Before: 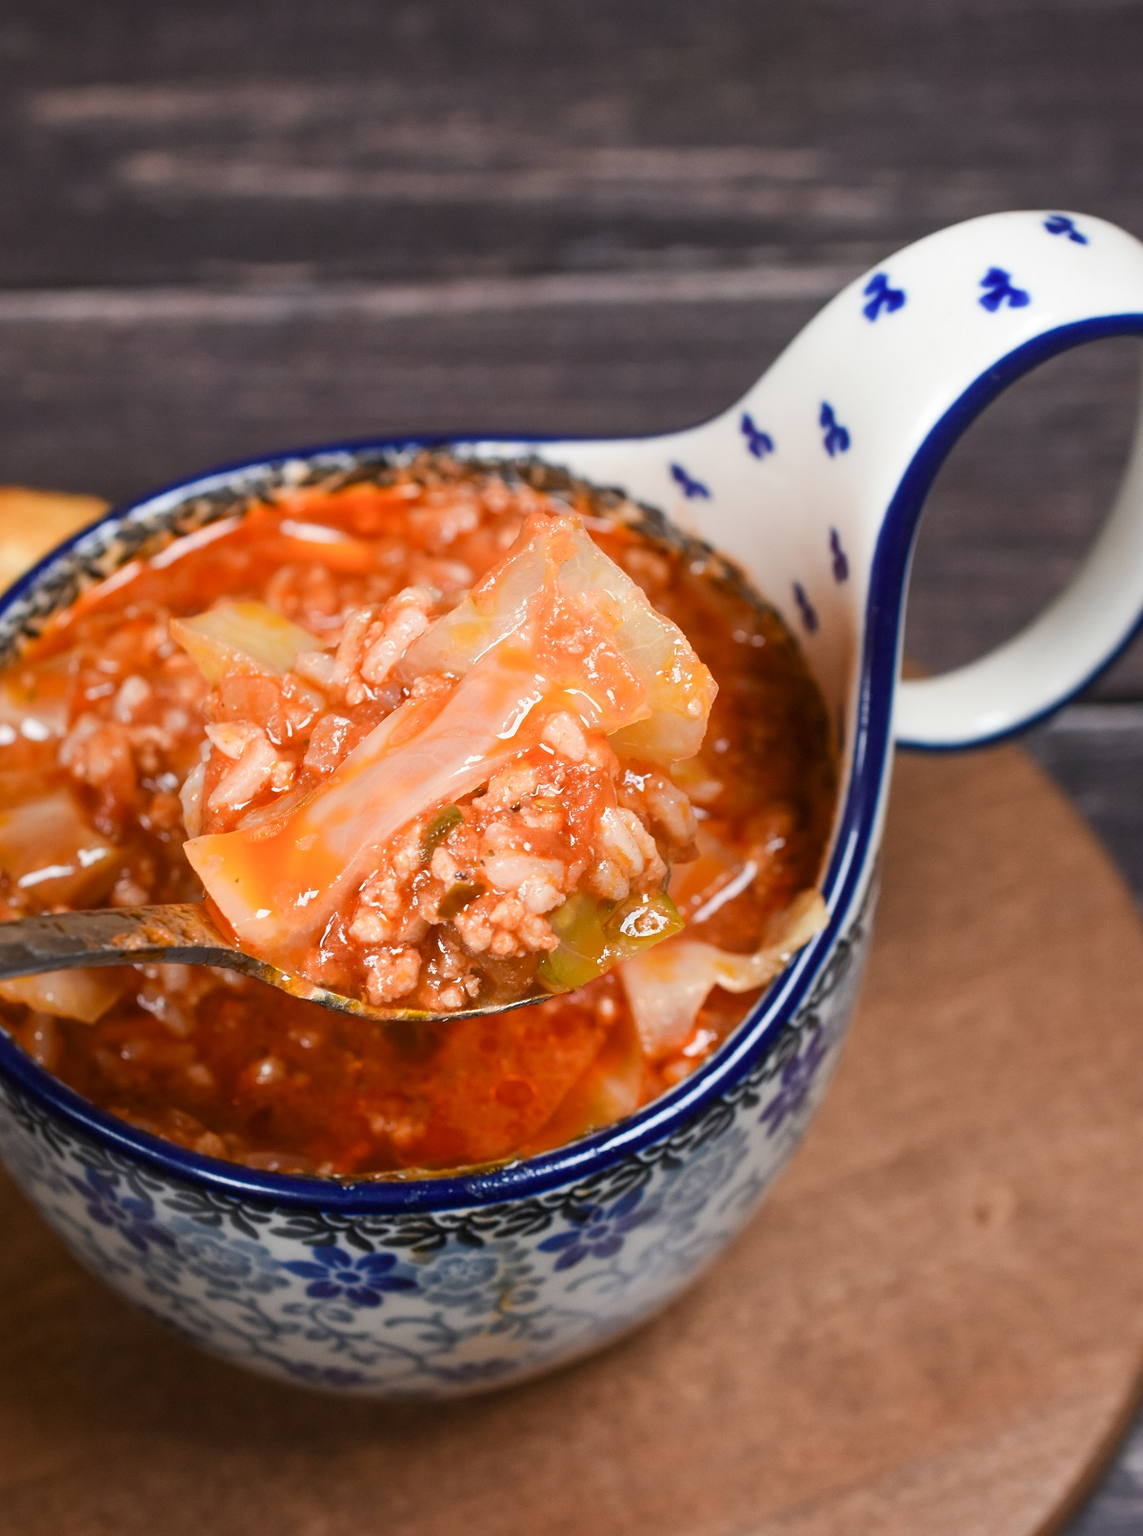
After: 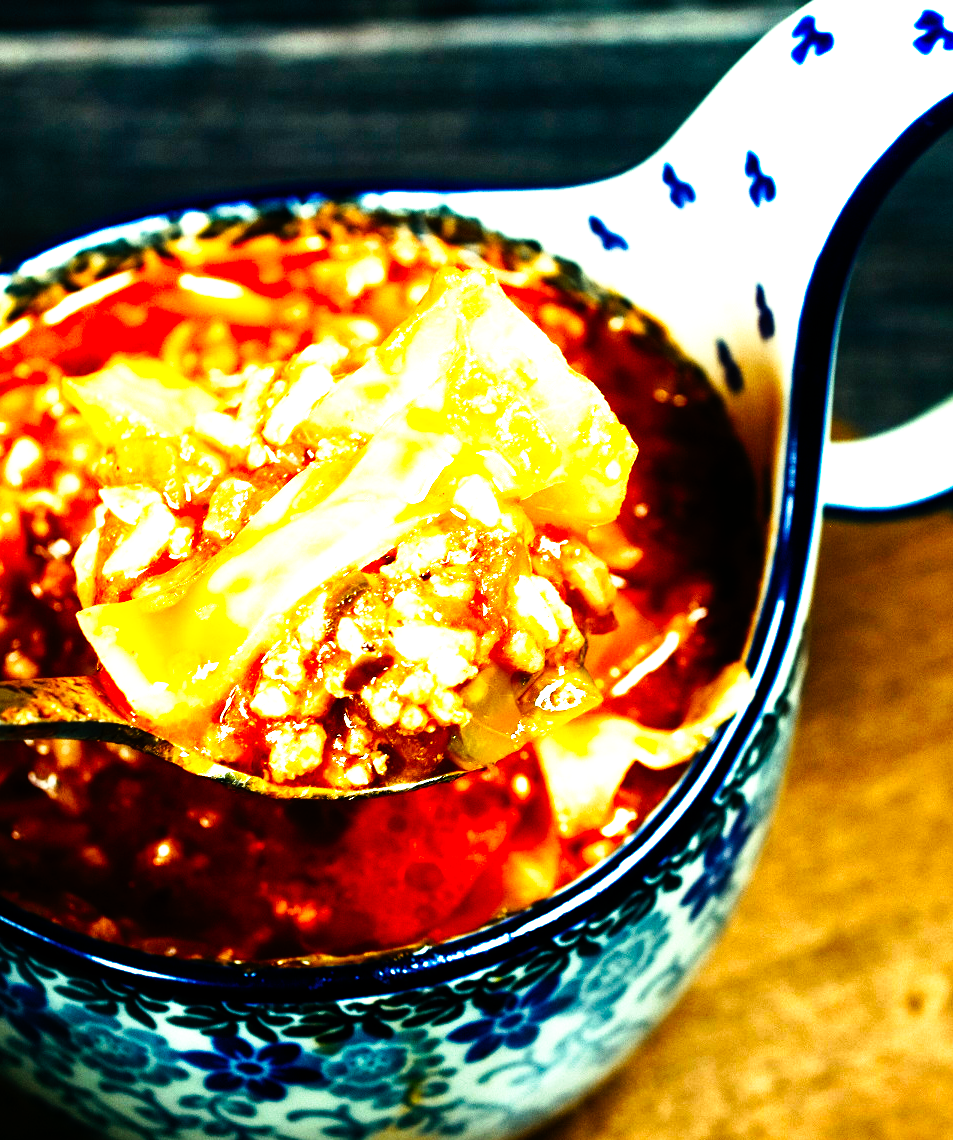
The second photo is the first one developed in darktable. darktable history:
base curve: curves: ch0 [(0, 0) (0.032, 0.025) (0.121, 0.166) (0.206, 0.329) (0.605, 0.79) (1, 1)], preserve colors none
crop: left 9.712%, top 16.928%, right 10.845%, bottom 12.332%
color balance rgb: shadows lift › luminance -7.7%, shadows lift › chroma 2.13%, shadows lift › hue 165.27°, power › luminance -7.77%, power › chroma 1.1%, power › hue 215.88°, highlights gain › luminance 15.15%, highlights gain › chroma 7%, highlights gain › hue 125.57°, global offset › luminance -0.33%, global offset › chroma 0.11%, global offset › hue 165.27°, perceptual saturation grading › global saturation 24.42%, perceptual saturation grading › highlights -24.42%, perceptual saturation grading › mid-tones 24.42%, perceptual saturation grading › shadows 40%, perceptual brilliance grading › global brilliance -5%, perceptual brilliance grading › highlights 24.42%, perceptual brilliance grading › mid-tones 7%, perceptual brilliance grading › shadows -5%
tone curve: curves: ch0 [(0, 0) (0.003, 0.001) (0.011, 0.002) (0.025, 0.002) (0.044, 0.006) (0.069, 0.01) (0.1, 0.017) (0.136, 0.023) (0.177, 0.038) (0.224, 0.066) (0.277, 0.118) (0.335, 0.185) (0.399, 0.264) (0.468, 0.365) (0.543, 0.475) (0.623, 0.606) (0.709, 0.759) (0.801, 0.923) (0.898, 0.999) (1, 1)], preserve colors none
